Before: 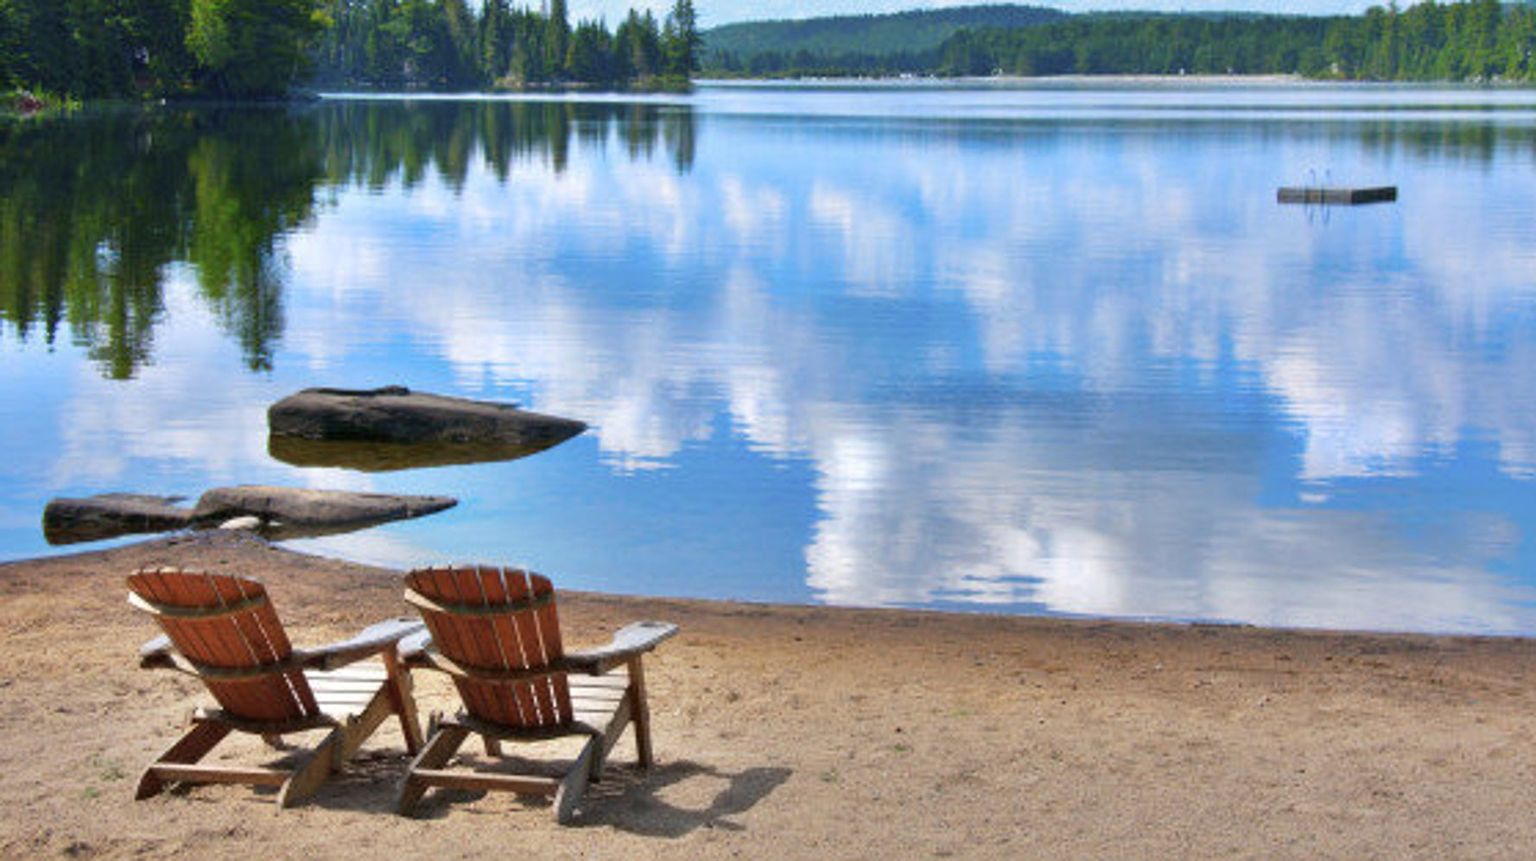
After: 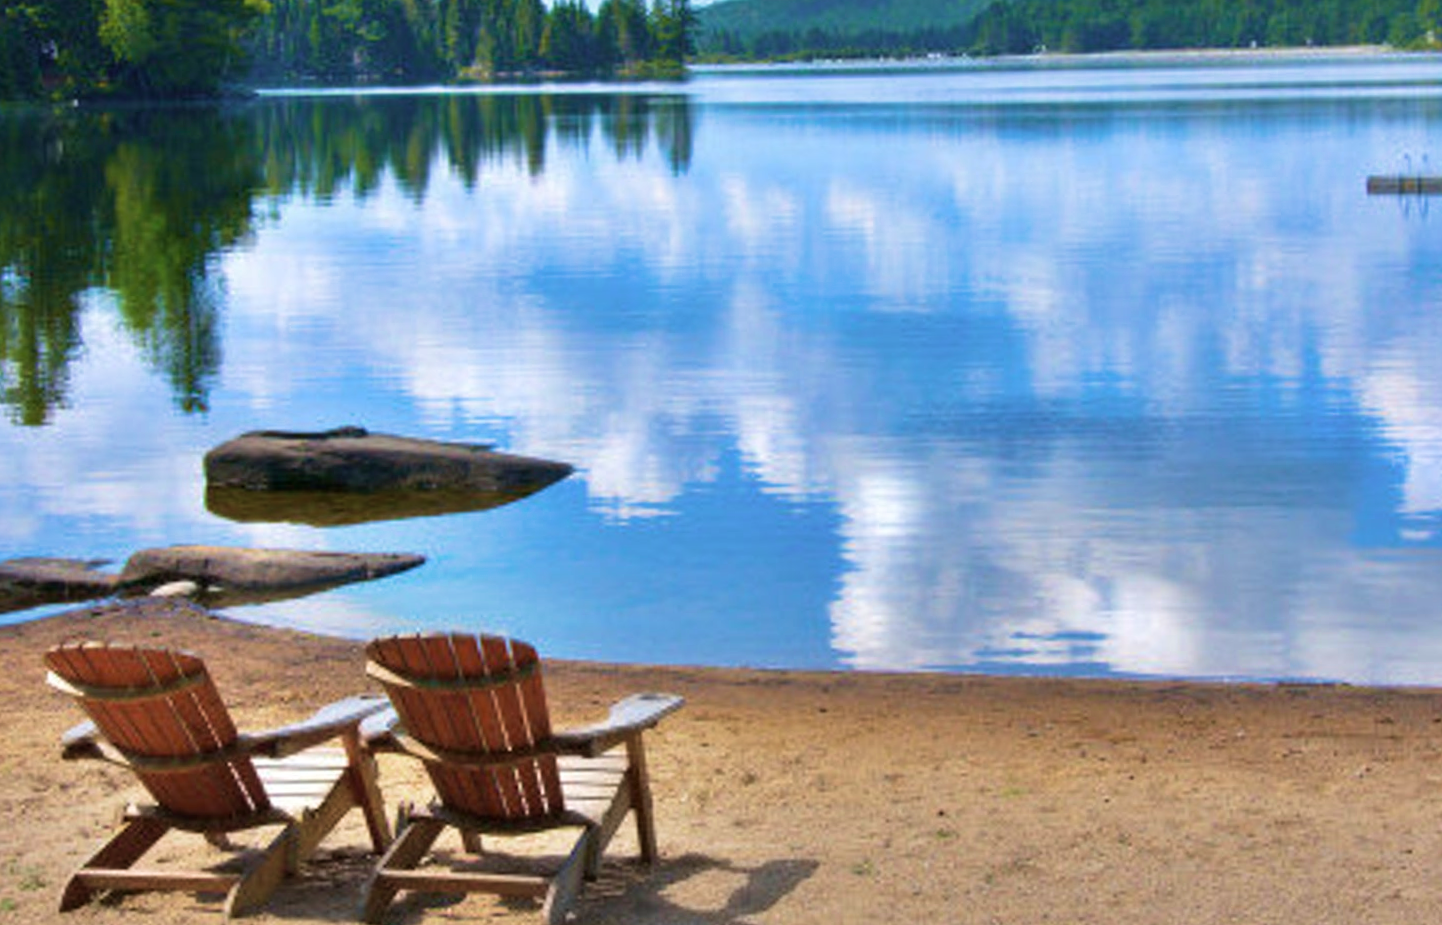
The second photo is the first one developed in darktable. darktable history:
crop and rotate: angle 1.16°, left 4.426%, top 1.221%, right 11.545%, bottom 2.628%
velvia: strength 44.78%
